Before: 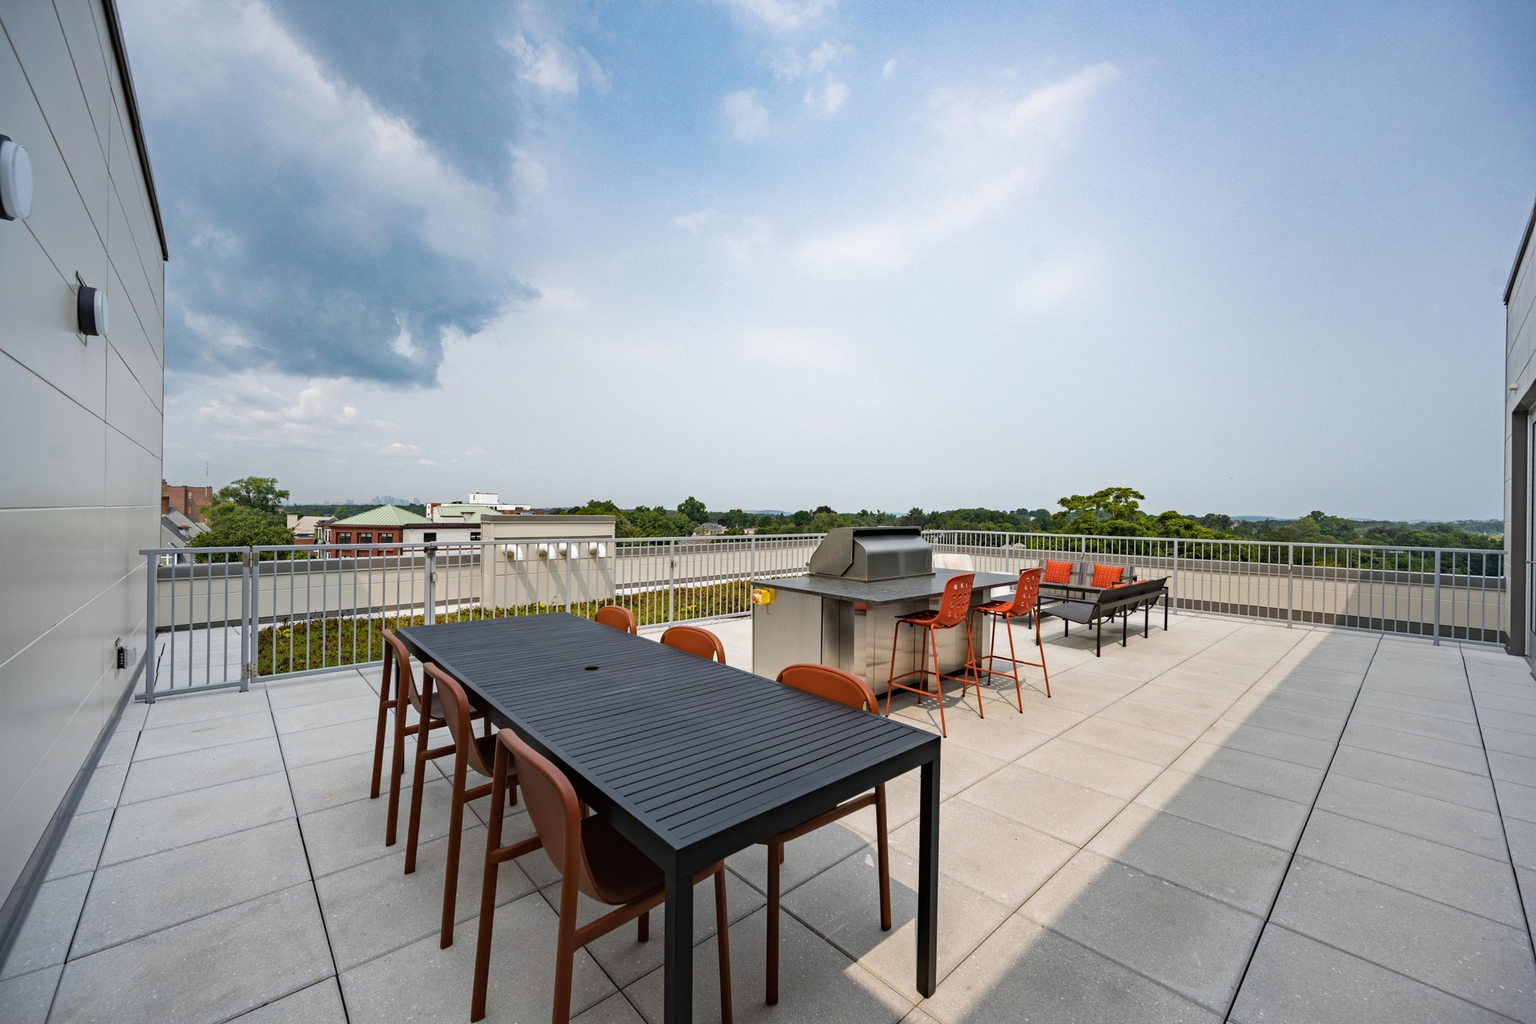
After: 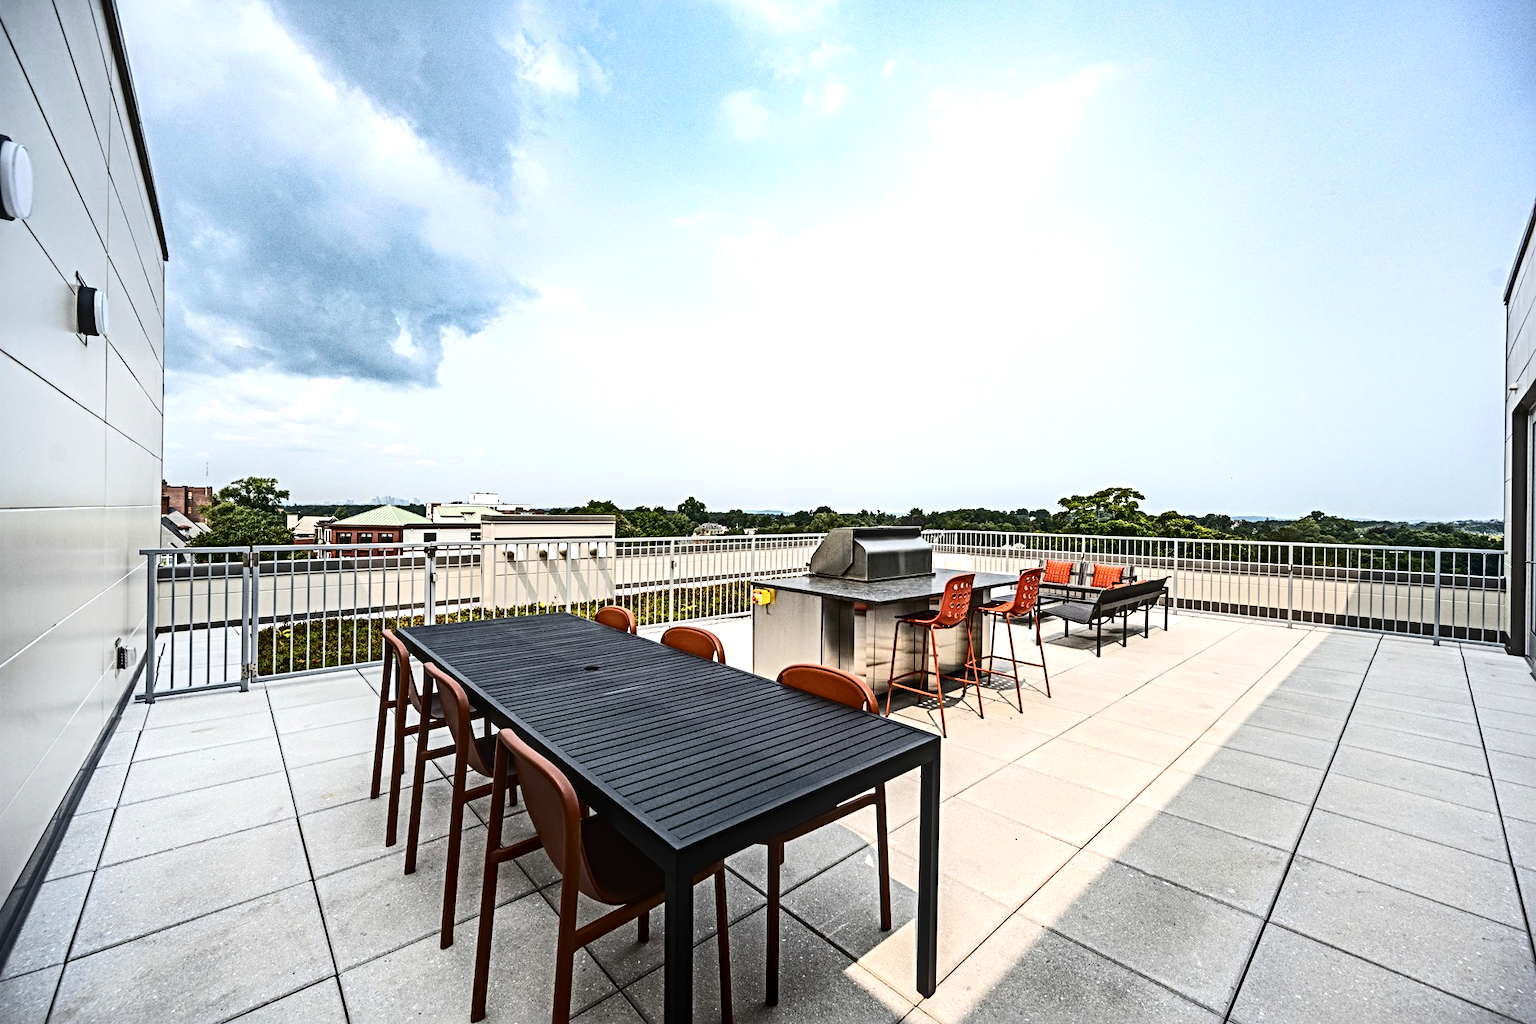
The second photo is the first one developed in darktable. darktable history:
sharpen: radius 4.883
contrast brightness saturation: contrast 0.28
tone equalizer: -8 EV -0.75 EV, -7 EV -0.7 EV, -6 EV -0.6 EV, -5 EV -0.4 EV, -3 EV 0.4 EV, -2 EV 0.6 EV, -1 EV 0.7 EV, +0 EV 0.75 EV, edges refinement/feathering 500, mask exposure compensation -1.57 EV, preserve details no
local contrast: on, module defaults
